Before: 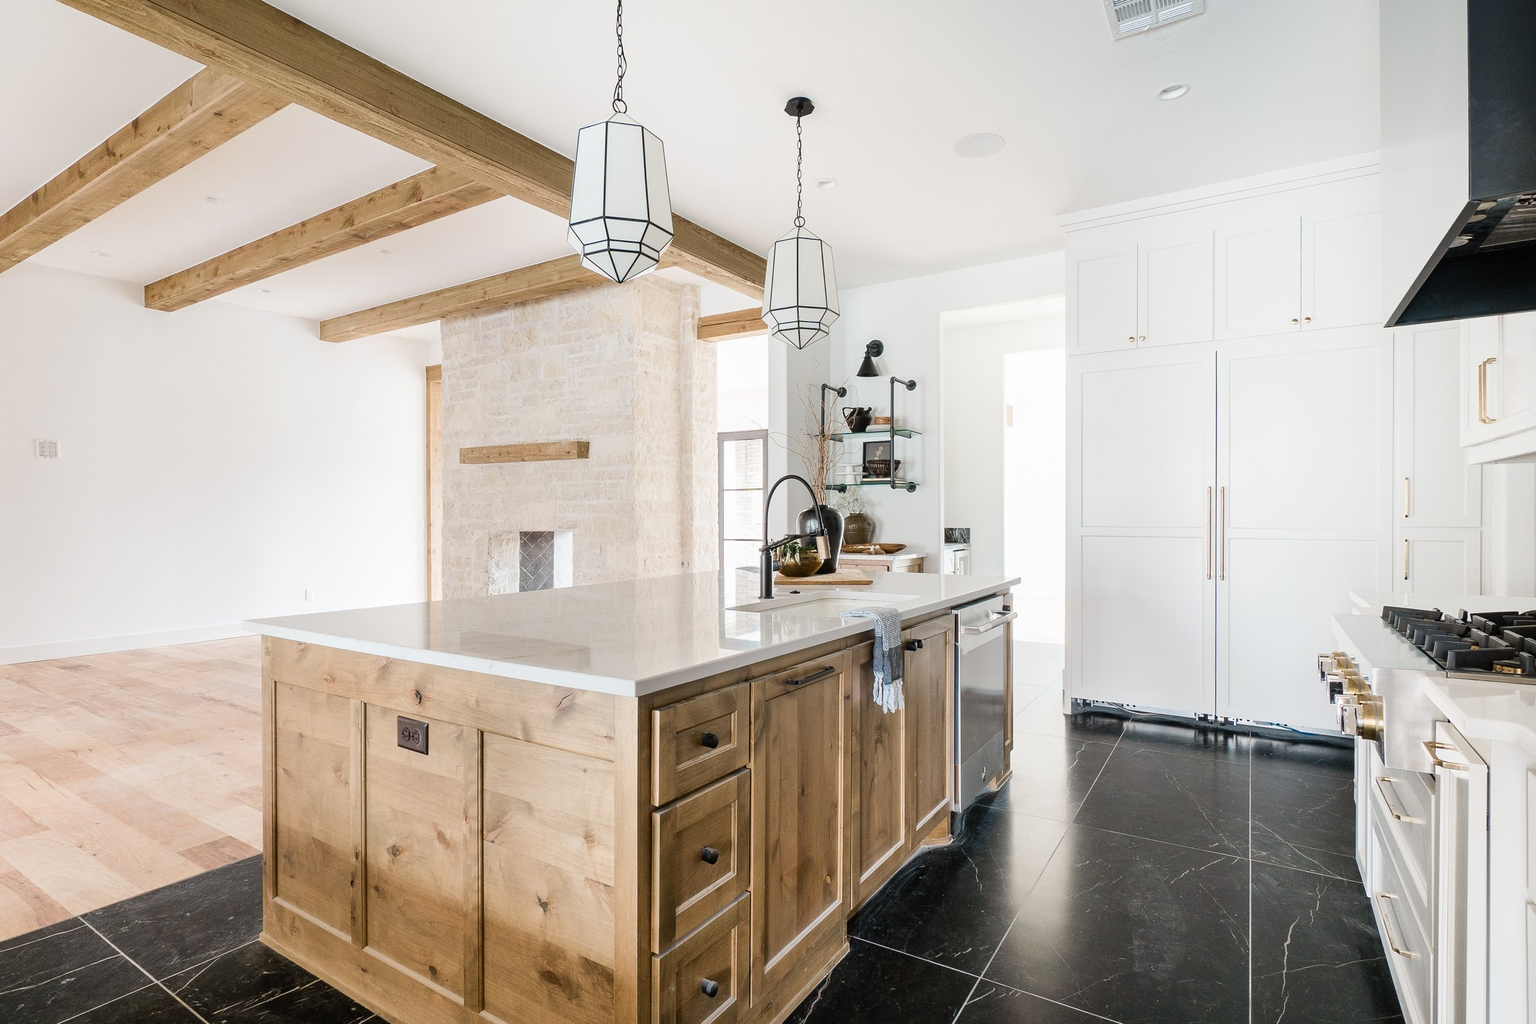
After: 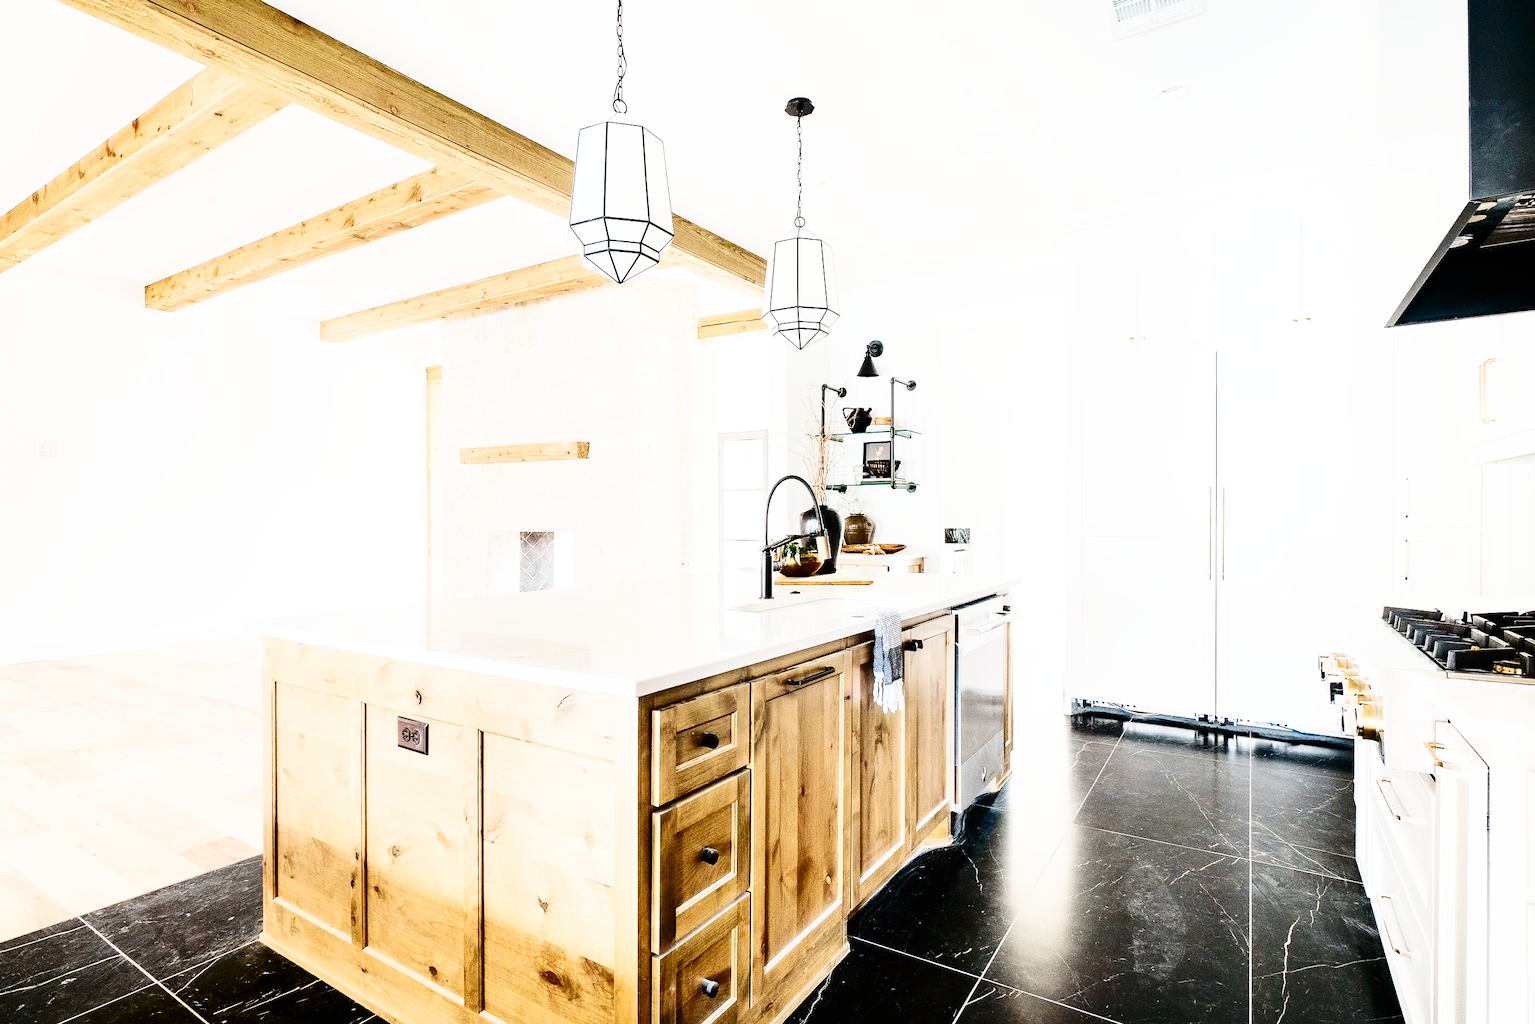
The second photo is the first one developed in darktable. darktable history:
contrast brightness saturation: contrast 0.279
base curve: curves: ch0 [(0, 0) (0, 0) (0.002, 0.001) (0.008, 0.003) (0.019, 0.011) (0.037, 0.037) (0.064, 0.11) (0.102, 0.232) (0.152, 0.379) (0.216, 0.524) (0.296, 0.665) (0.394, 0.789) (0.512, 0.881) (0.651, 0.945) (0.813, 0.986) (1, 1)], preserve colors none
